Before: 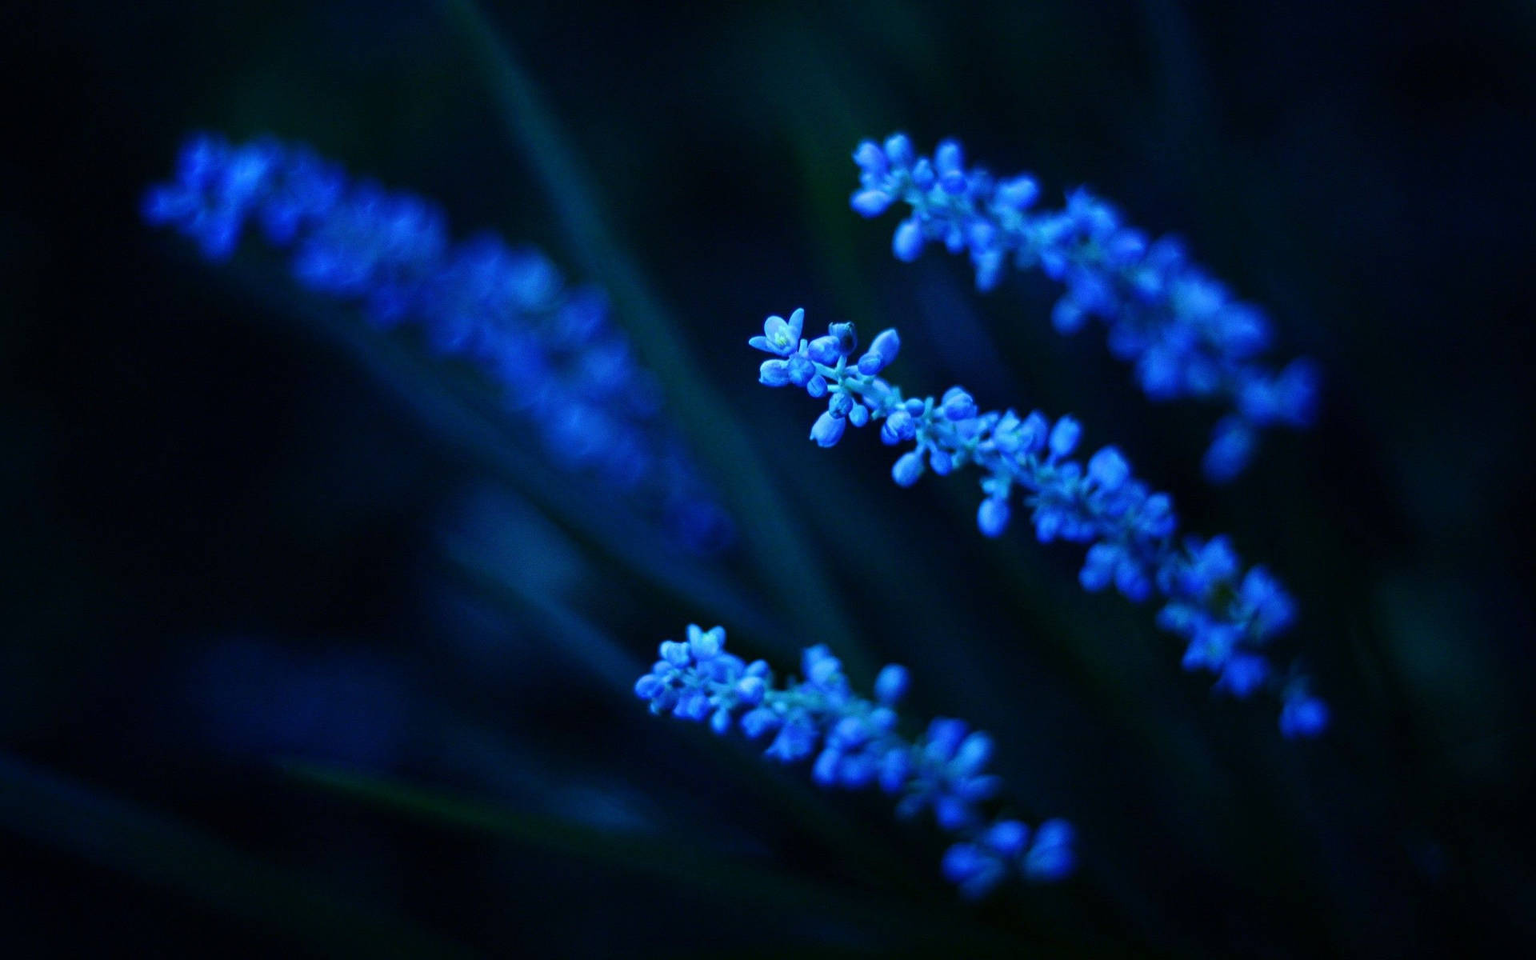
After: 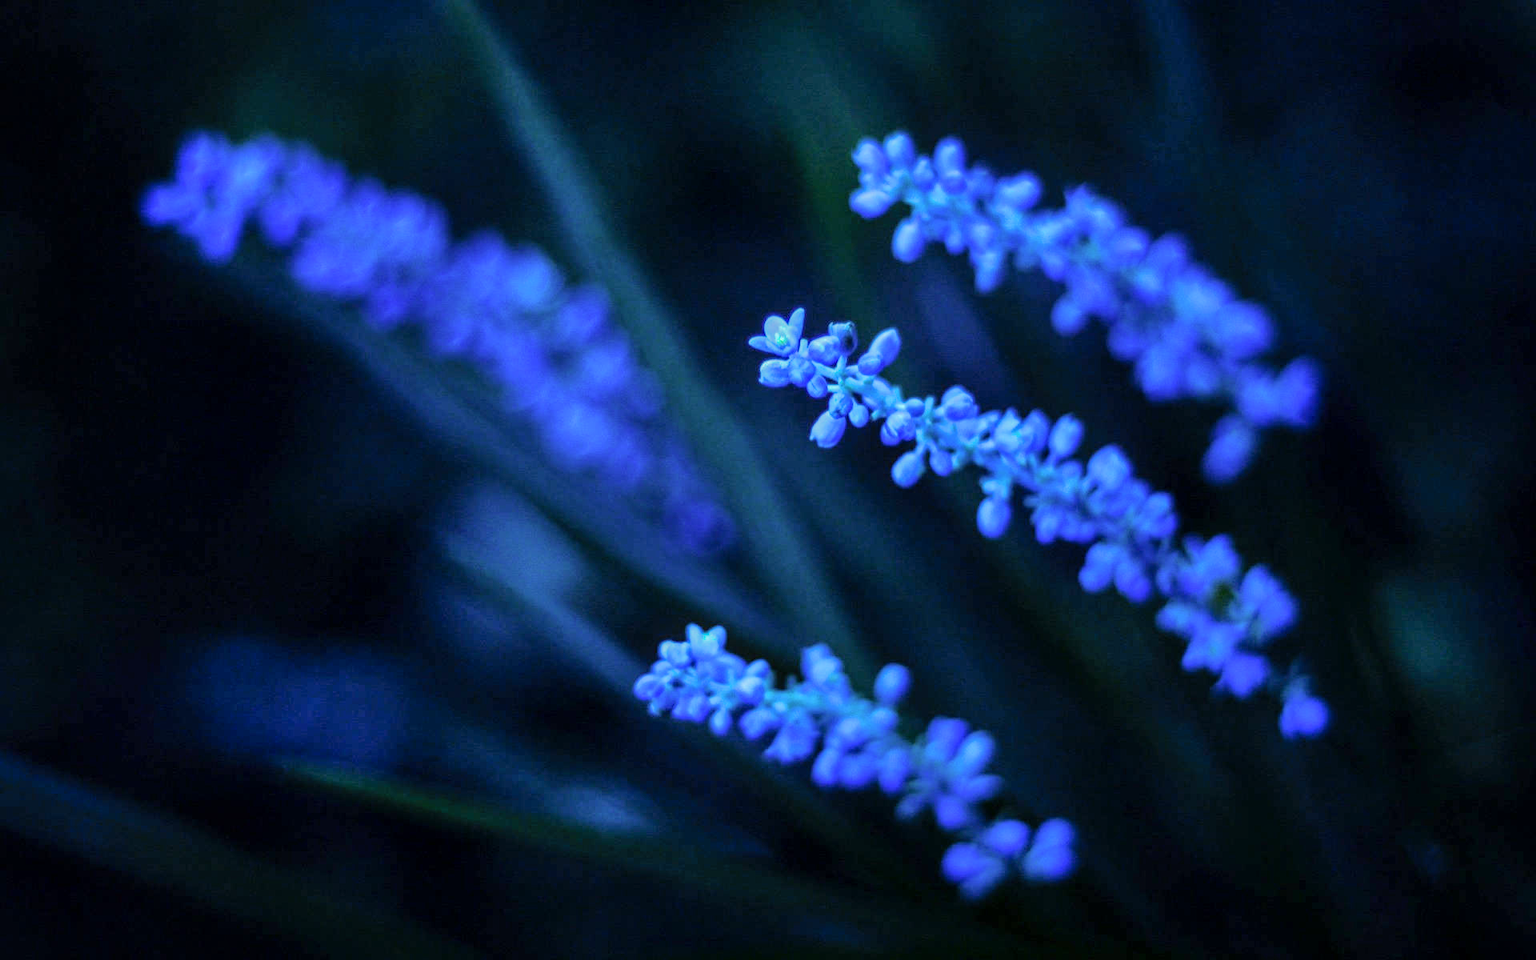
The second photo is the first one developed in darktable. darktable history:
exposure: black level correction 0, exposure 0.7 EV, compensate exposure bias true, compensate highlight preservation false
shadows and highlights: shadows 40, highlights -60
local contrast: on, module defaults
filmic rgb: black relative exposure -11.35 EV, white relative exposure 3.22 EV, hardness 6.76, color science v6 (2022)
